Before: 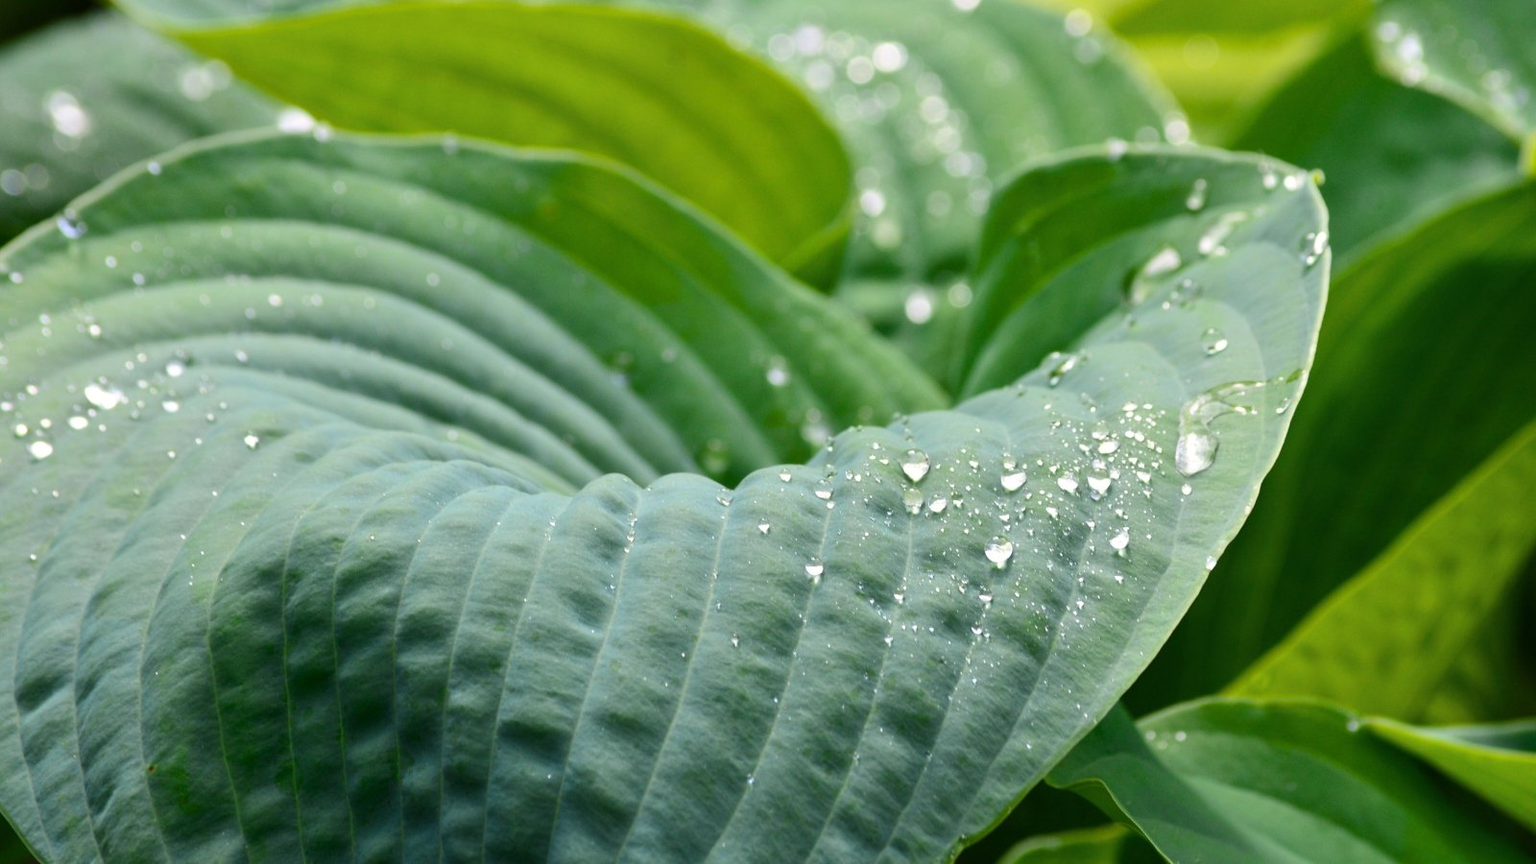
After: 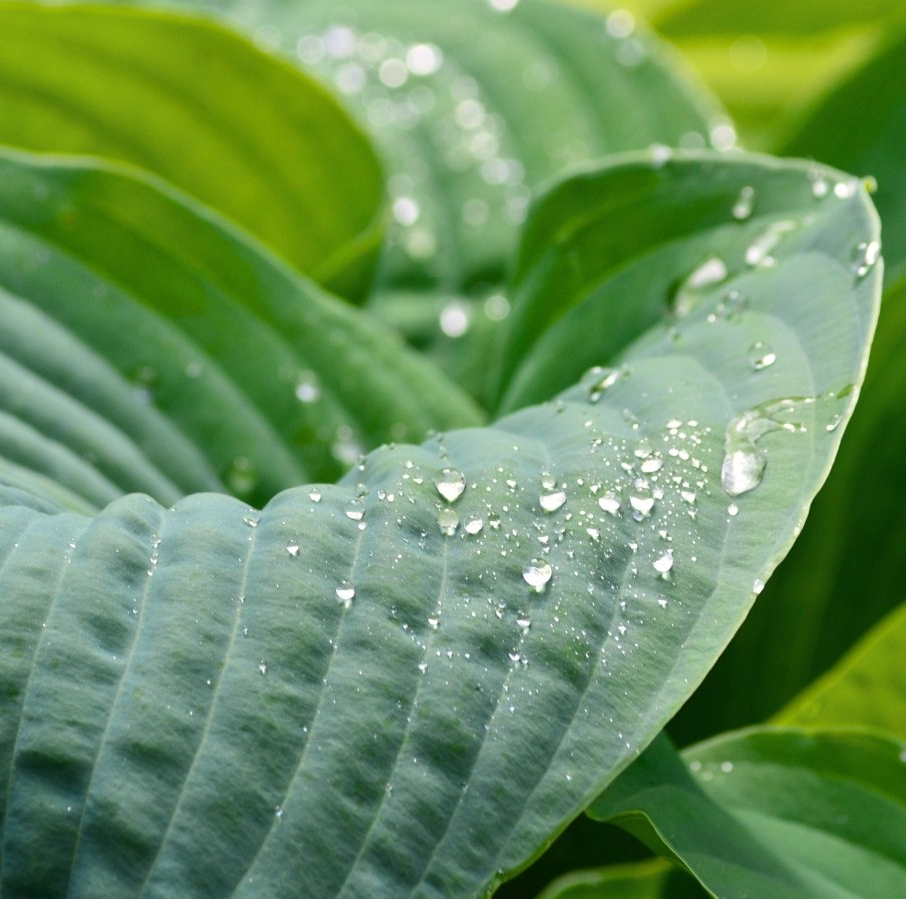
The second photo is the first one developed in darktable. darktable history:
crop: left 31.458%, top 0%, right 11.876%
color zones: curves: ch0 [(0, 0.5) (0.143, 0.5) (0.286, 0.5) (0.429, 0.495) (0.571, 0.437) (0.714, 0.44) (0.857, 0.496) (1, 0.5)]
